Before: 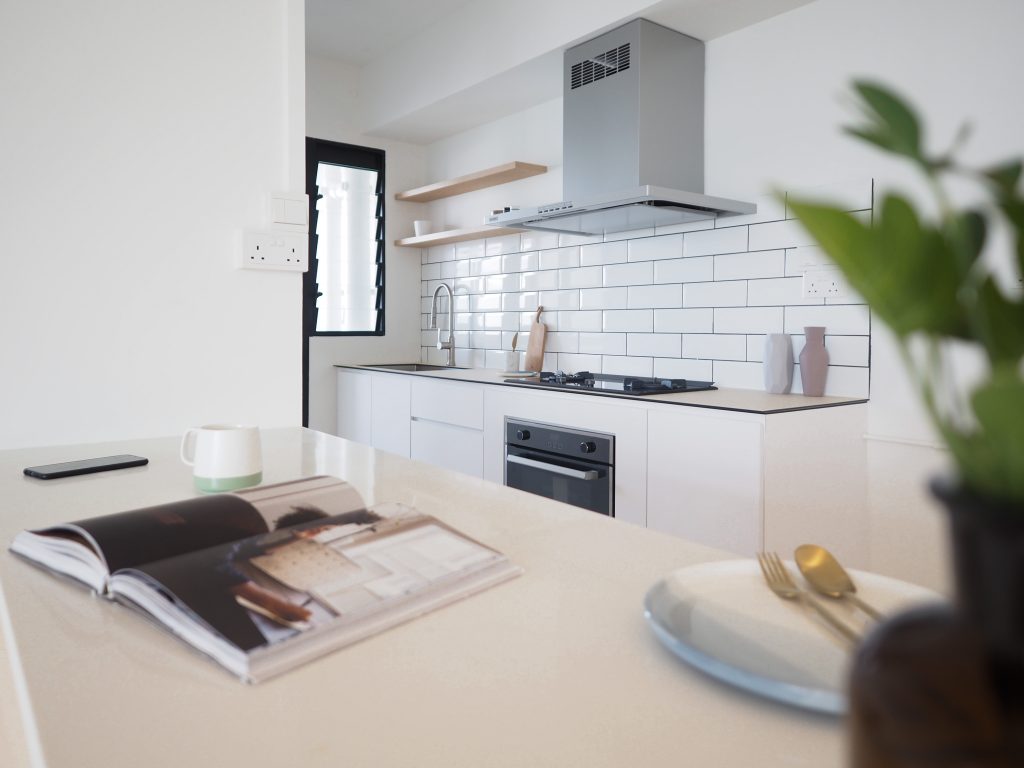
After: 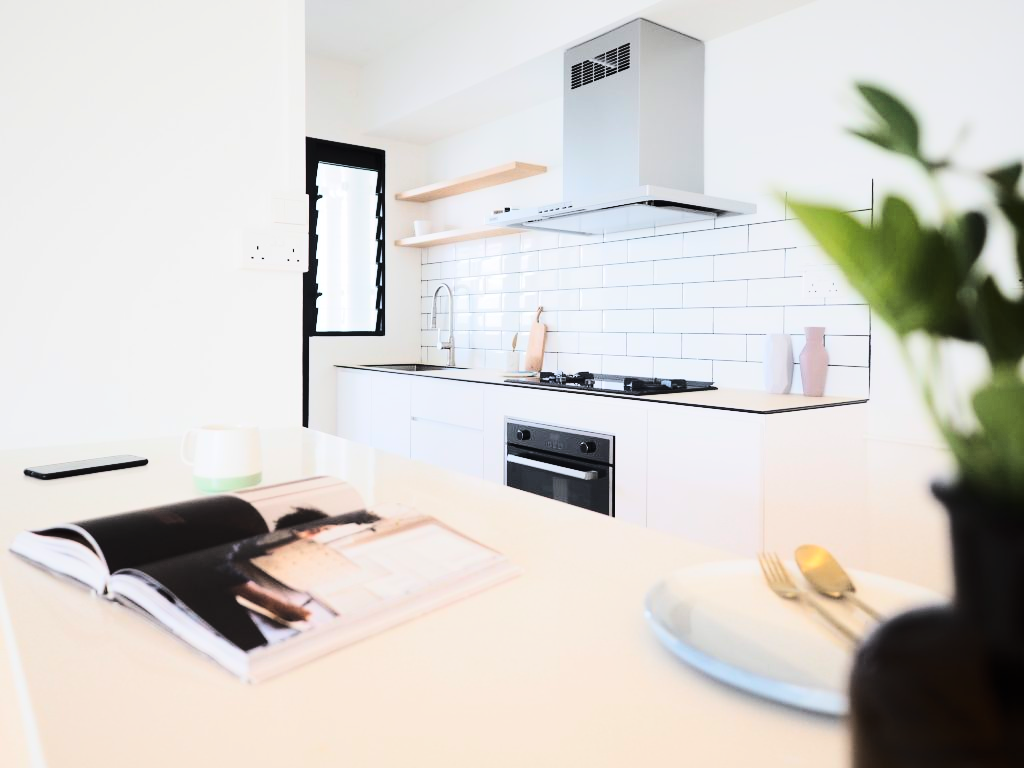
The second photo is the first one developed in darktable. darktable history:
rgb curve: curves: ch0 [(0, 0) (0.284, 0.292) (0.505, 0.644) (1, 1)], compensate middle gray true
tone curve: curves: ch0 [(0, 0) (0.195, 0.109) (0.751, 0.848) (1, 1)], color space Lab, linked channels, preserve colors none
